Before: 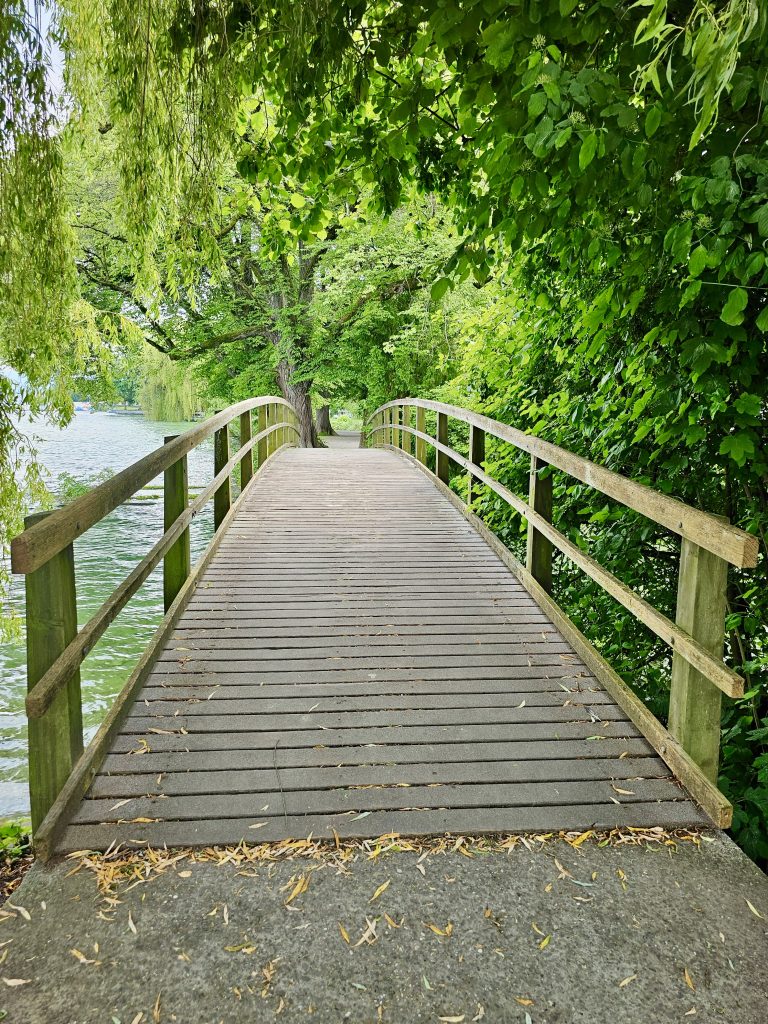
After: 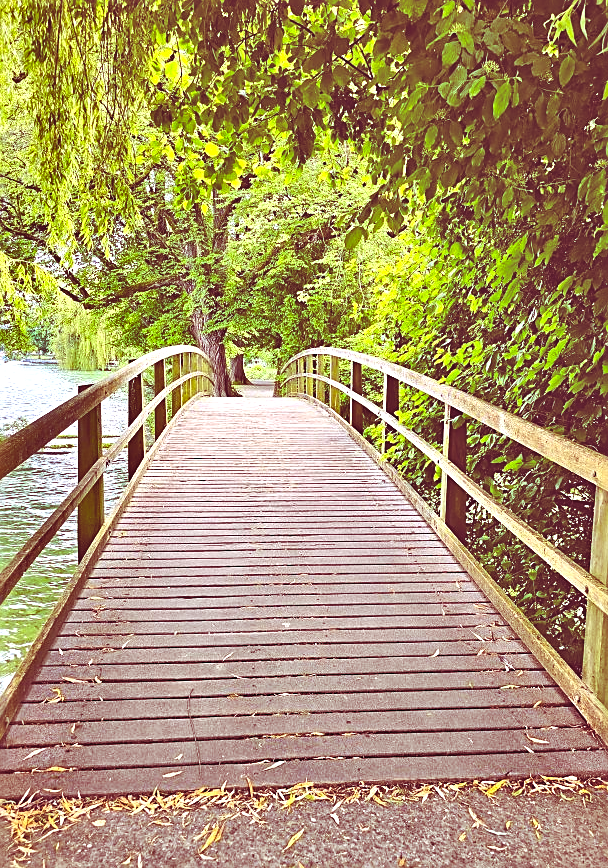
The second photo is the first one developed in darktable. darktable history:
color balance rgb: shadows lift › luminance -18.823%, shadows lift › chroma 35.125%, highlights gain › chroma 2.058%, highlights gain › hue 293.45°, linear chroma grading › global chroma 19.416%, perceptual saturation grading › global saturation 0.535%, perceptual brilliance grading › global brilliance -5.494%, perceptual brilliance grading › highlights 25.058%, perceptual brilliance grading › mid-tones 7.251%, perceptual brilliance grading › shadows -4.947%
crop: left 11.227%, top 4.996%, right 9.553%, bottom 10.199%
exposure: black level correction -0.03, compensate highlight preservation false
shadows and highlights: soften with gaussian
haze removal: compatibility mode true, adaptive false
sharpen: on, module defaults
contrast brightness saturation: brightness 0.147
